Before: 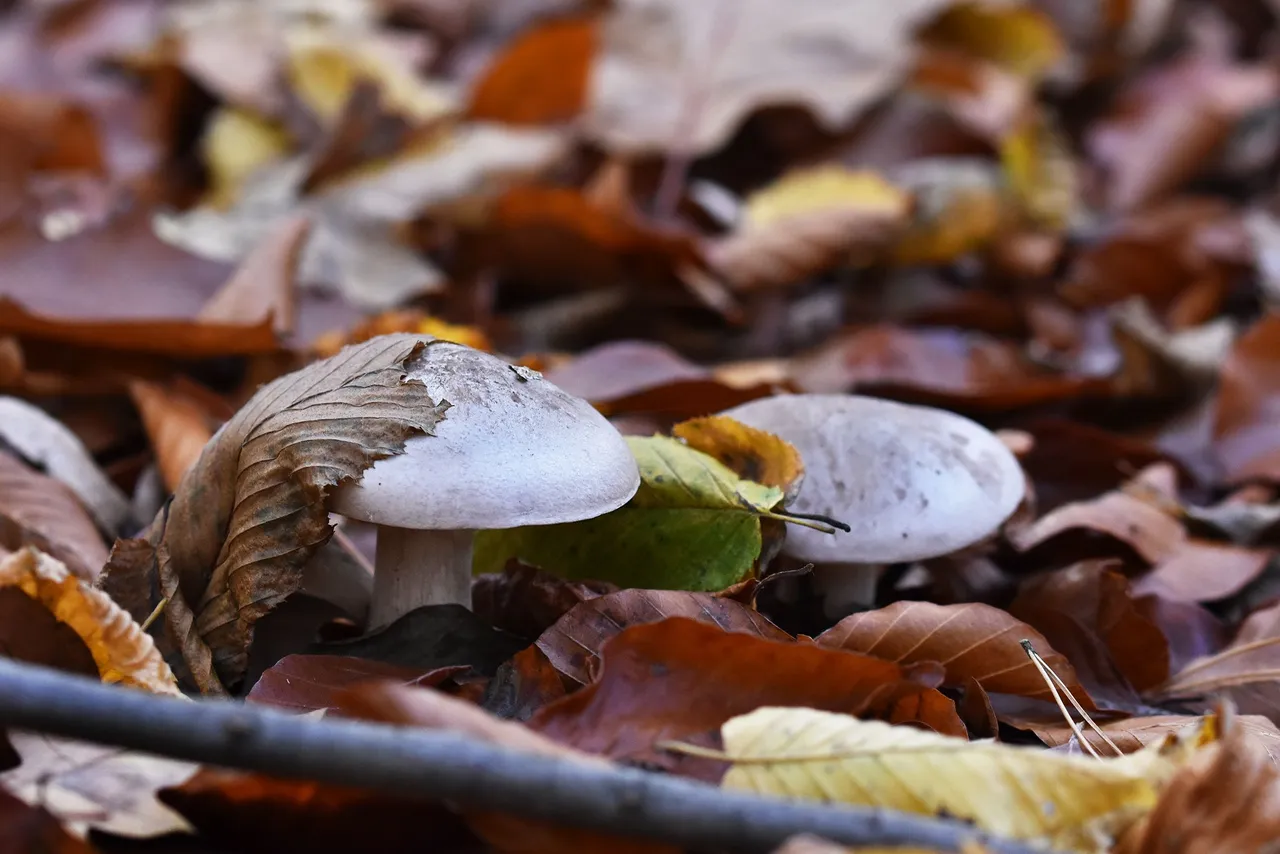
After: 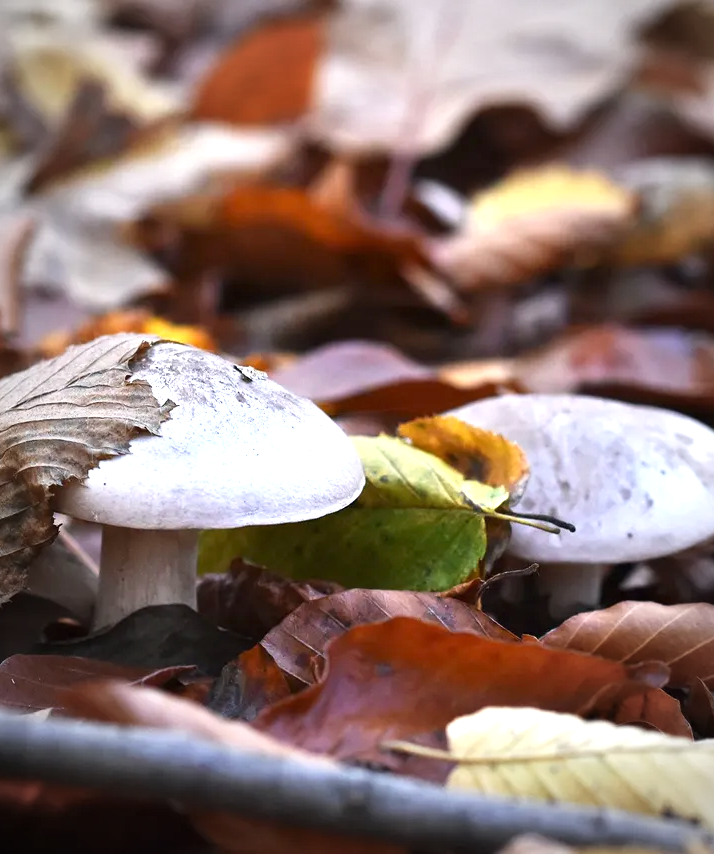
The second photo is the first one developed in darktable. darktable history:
crop: left 21.545%, right 22.639%
vignetting: fall-off start 67.33%, fall-off radius 68.4%, automatic ratio true
exposure: black level correction 0, exposure 0.891 EV, compensate exposure bias true, compensate highlight preservation false
